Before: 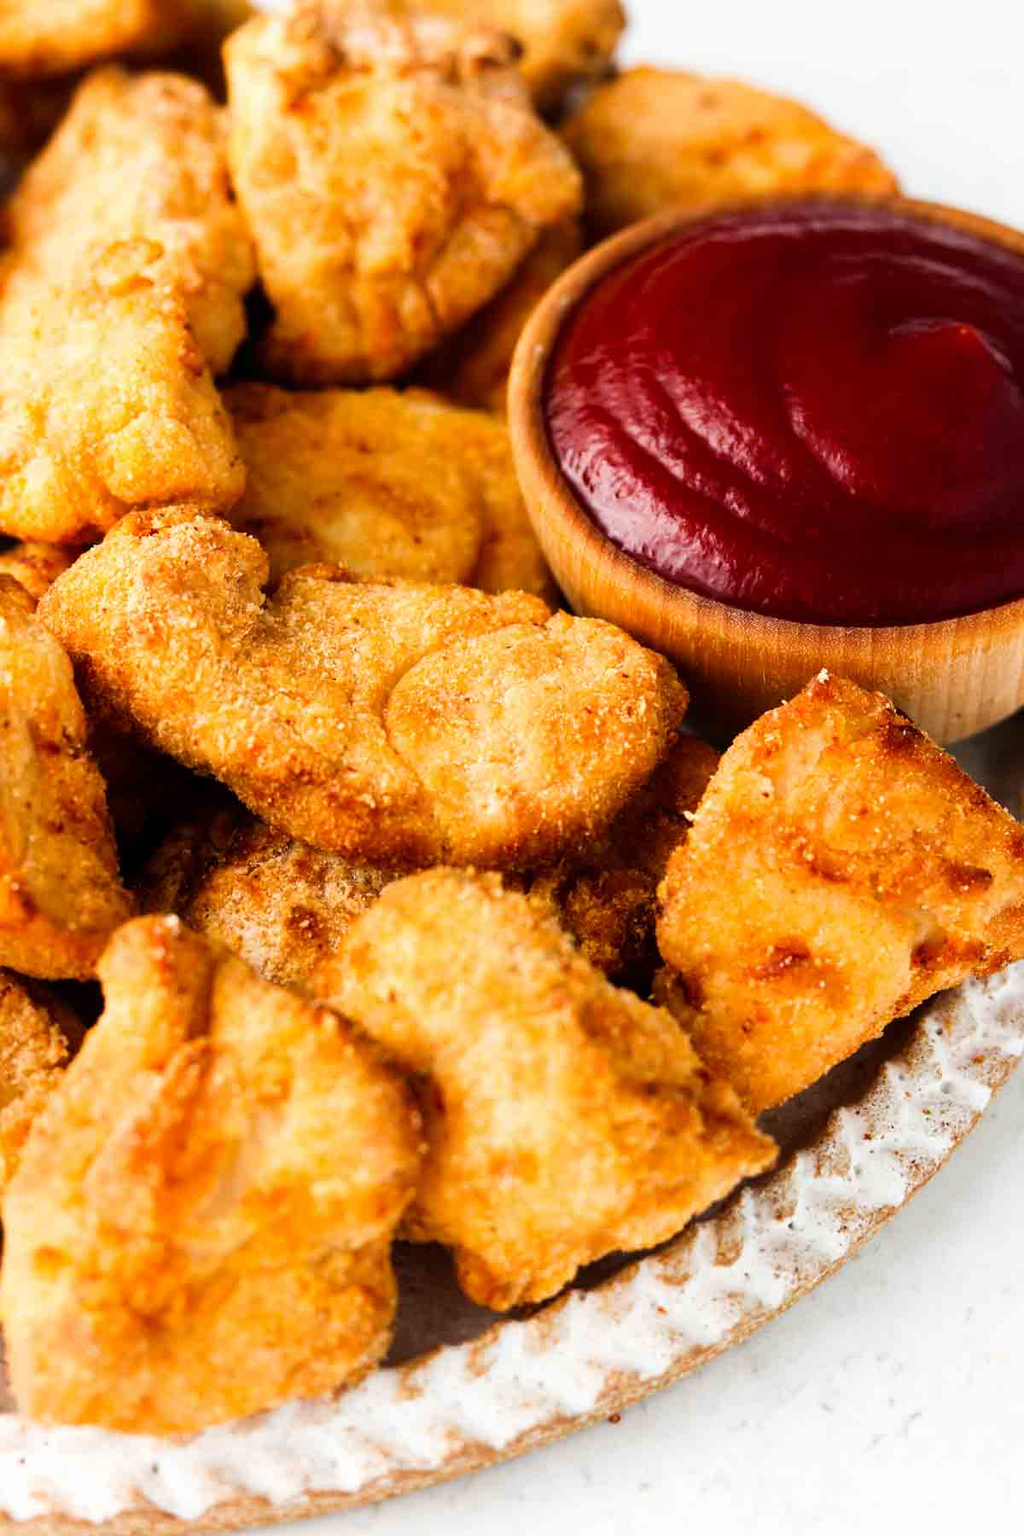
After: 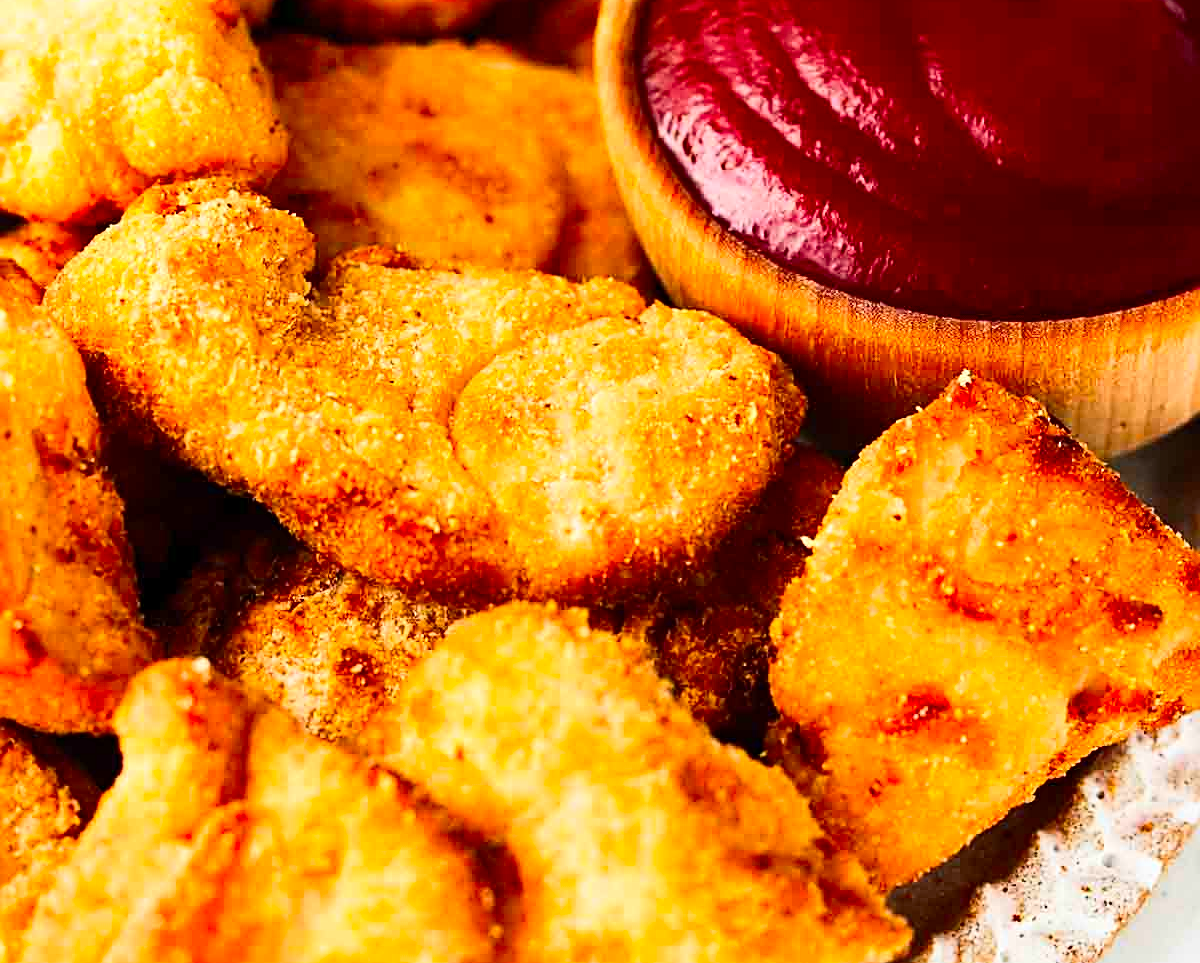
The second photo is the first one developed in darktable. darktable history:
vibrance: on, module defaults
sharpen: radius 2.817, amount 0.715
crop and rotate: top 23.043%, bottom 23.437%
contrast brightness saturation: contrast 0.23, brightness 0.1, saturation 0.29
